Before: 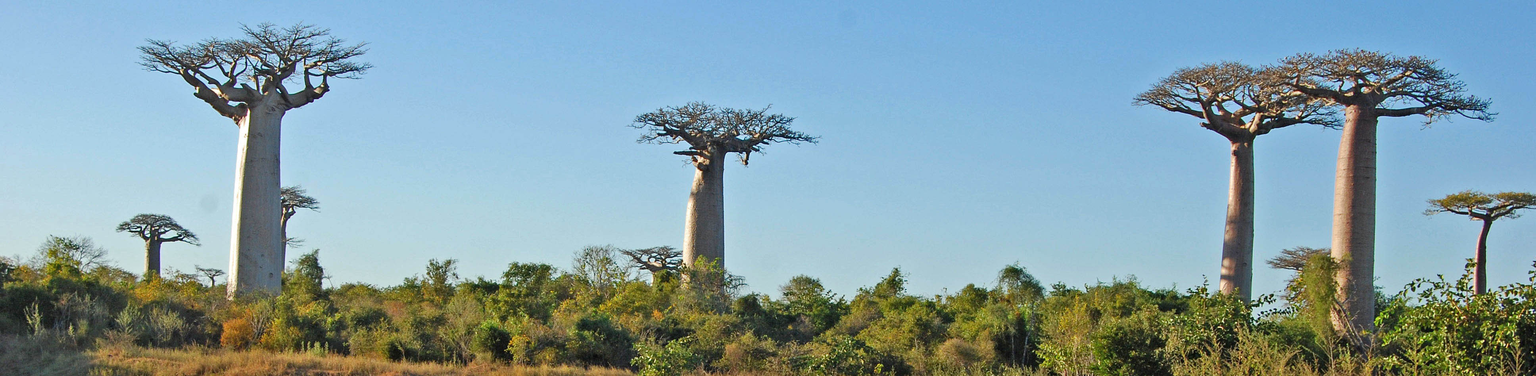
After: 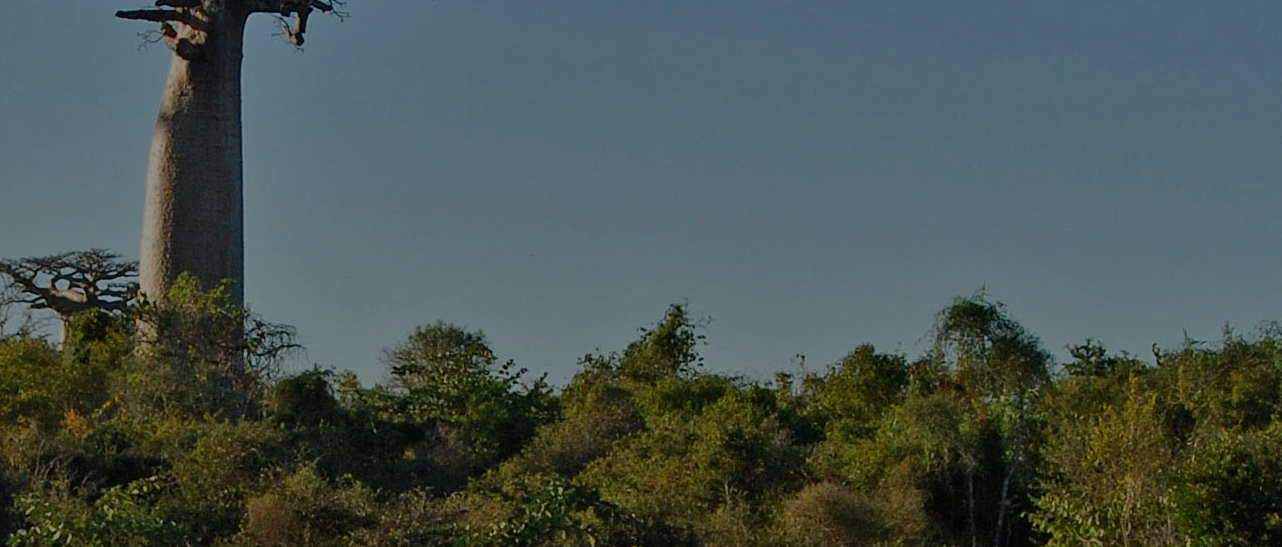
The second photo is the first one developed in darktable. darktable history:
tone equalizer: -8 EV -2 EV, -7 EV -2 EV, -6 EV -2 EV, -5 EV -2 EV, -4 EV -2 EV, -3 EV -2 EV, -2 EV -2 EV, -1 EV -1.63 EV, +0 EV -2 EV
crop: left 40.878%, top 39.176%, right 25.993%, bottom 3.081%
